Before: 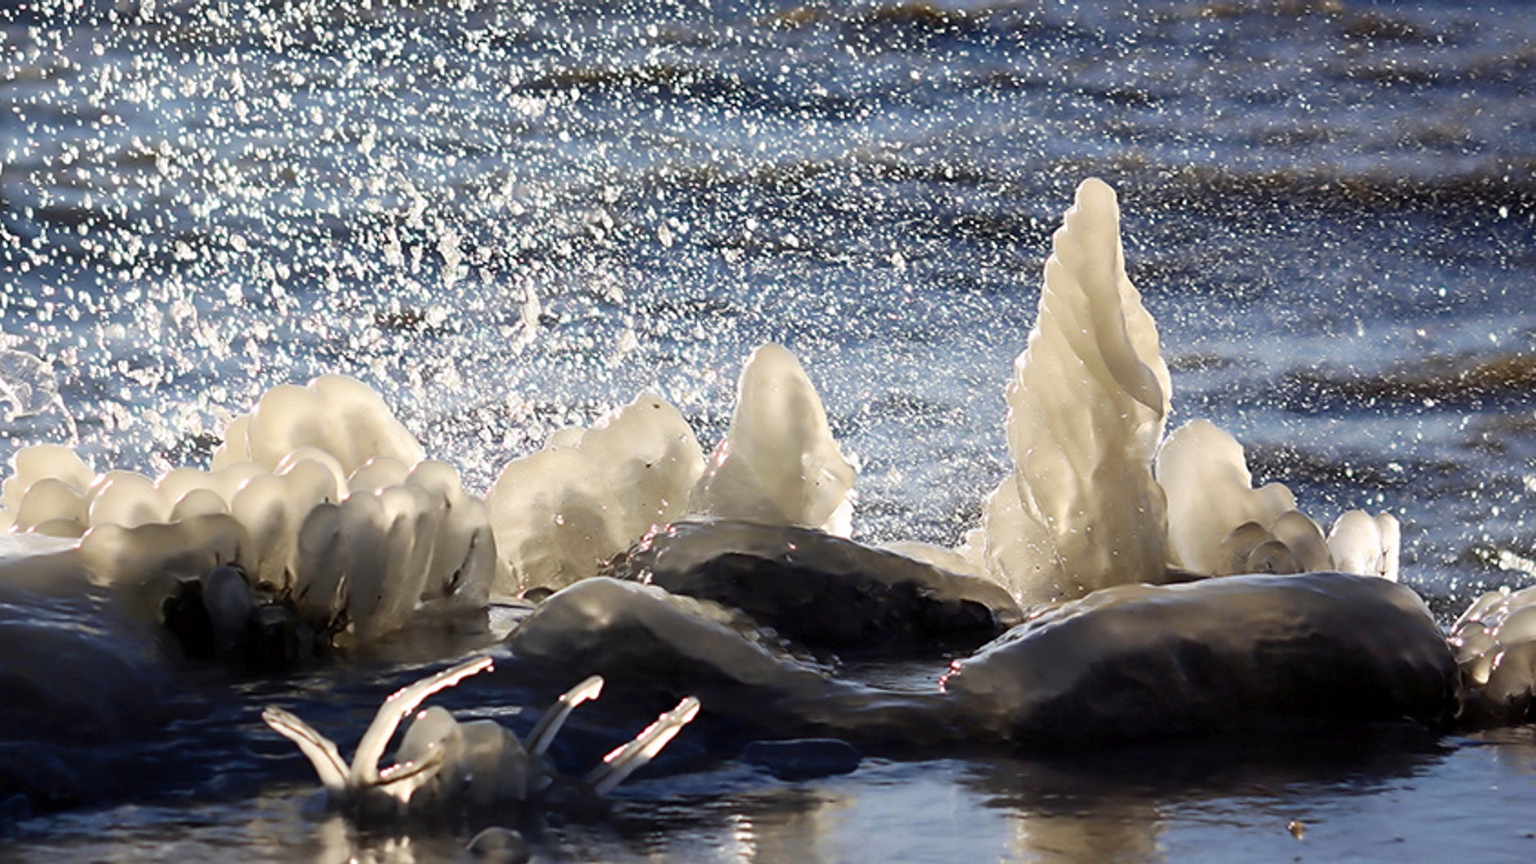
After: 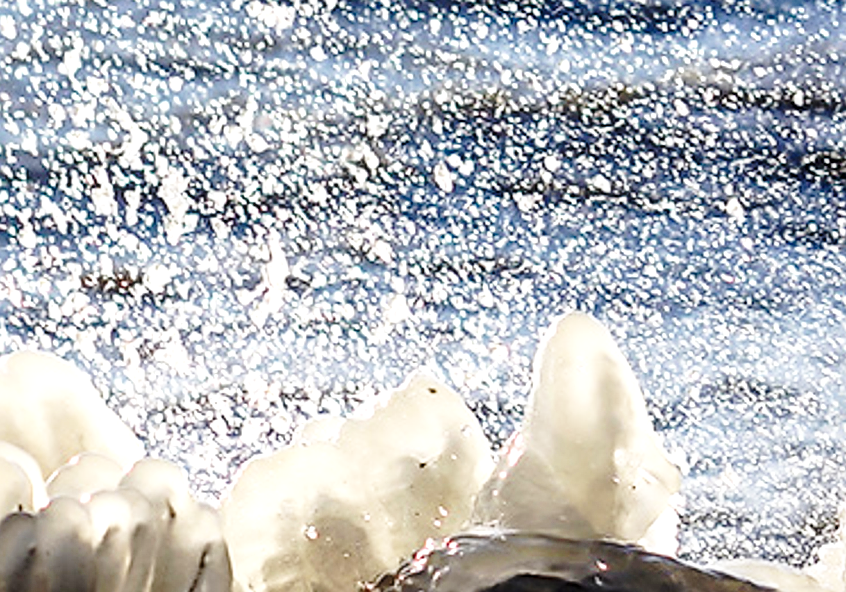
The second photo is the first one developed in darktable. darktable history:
exposure: compensate highlight preservation false
local contrast: detail 142%
sharpen: on, module defaults
crop: left 20.248%, top 10.86%, right 35.675%, bottom 34.321%
base curve: curves: ch0 [(0, 0) (0.036, 0.037) (0.121, 0.228) (0.46, 0.76) (0.859, 0.983) (1, 1)], preserve colors none
